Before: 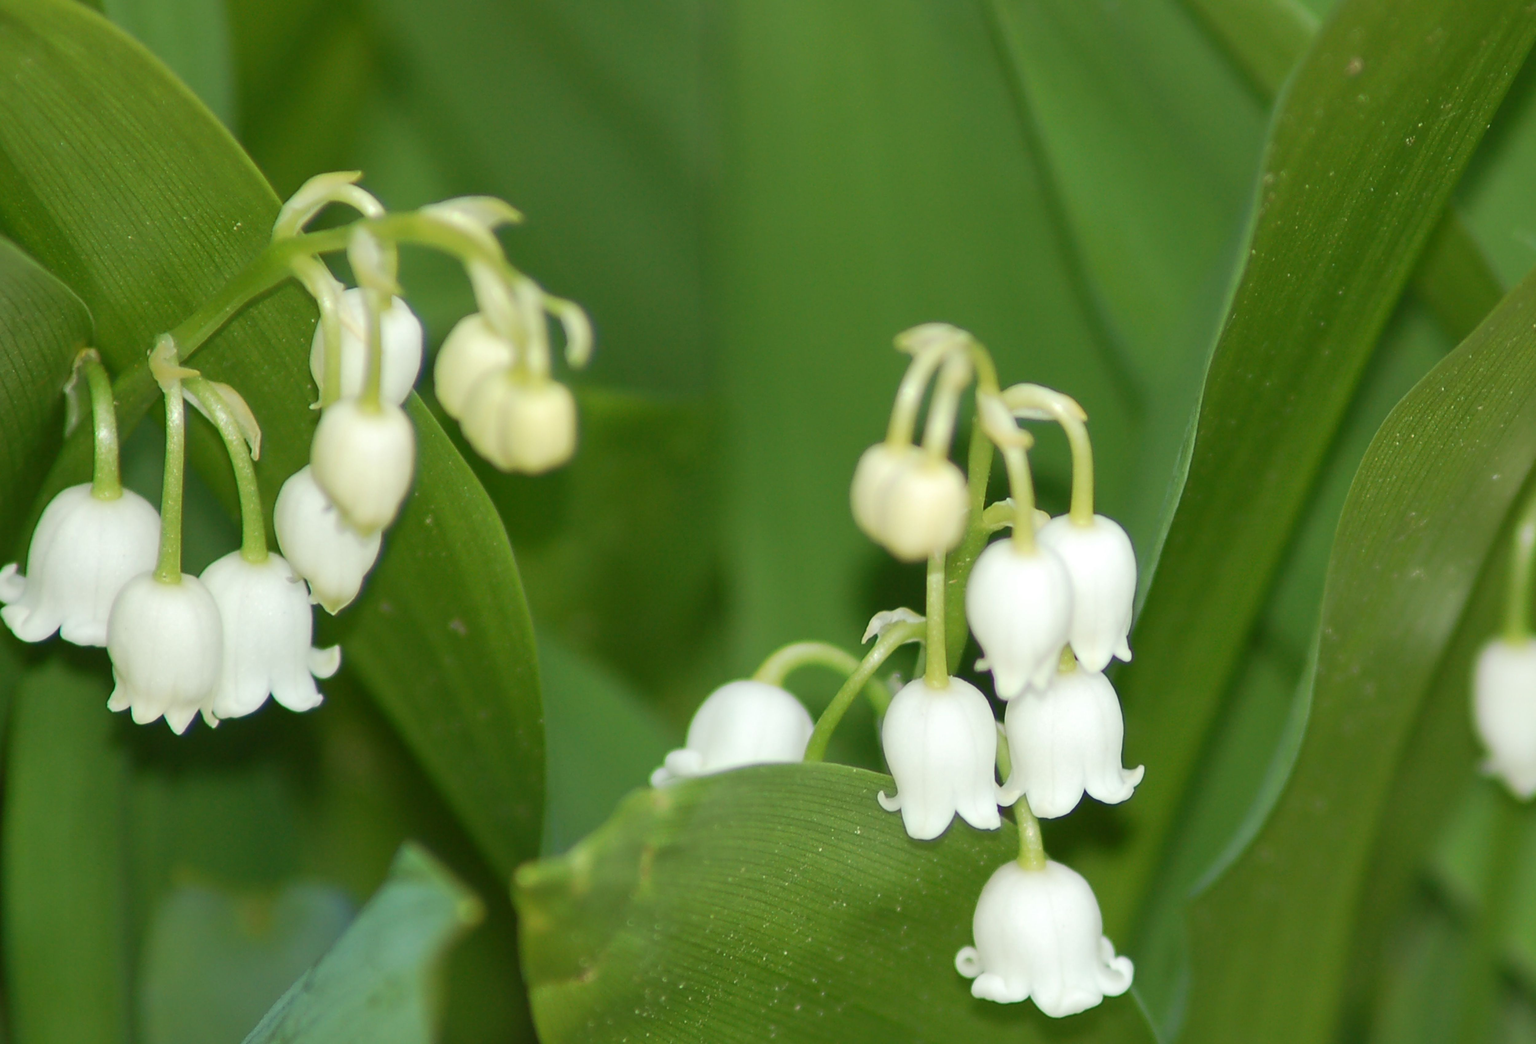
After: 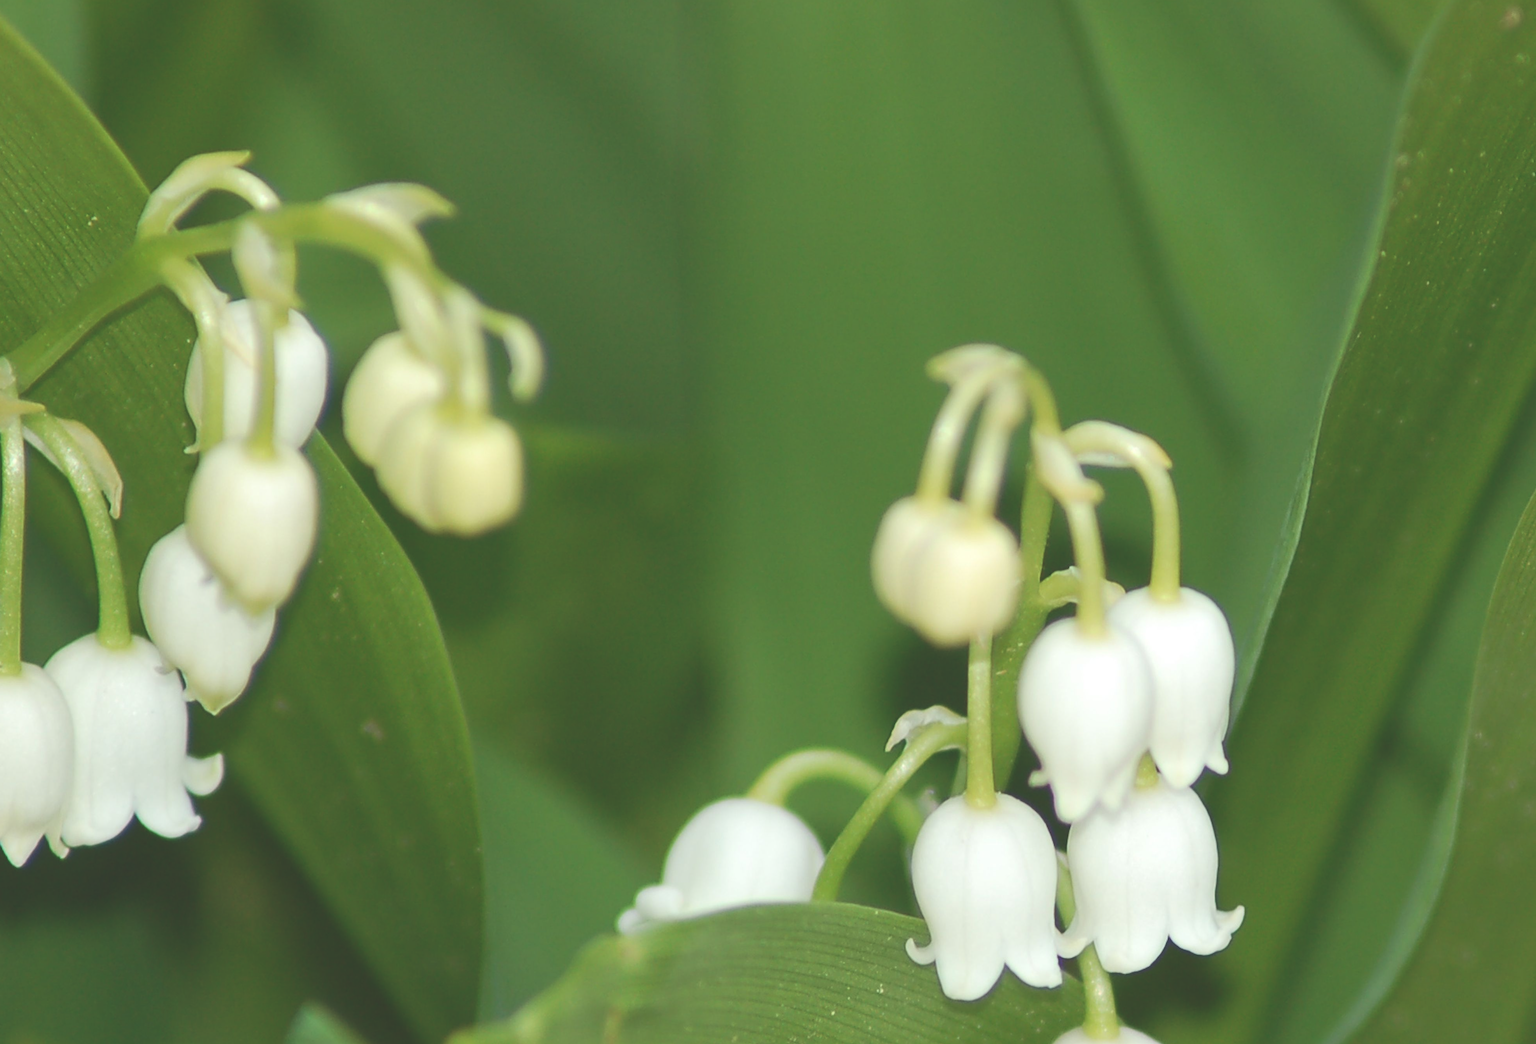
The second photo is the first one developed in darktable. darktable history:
crop and rotate: left 10.739%, top 5.04%, right 10.502%, bottom 16.238%
exposure: black level correction -0.026, compensate highlight preservation false
